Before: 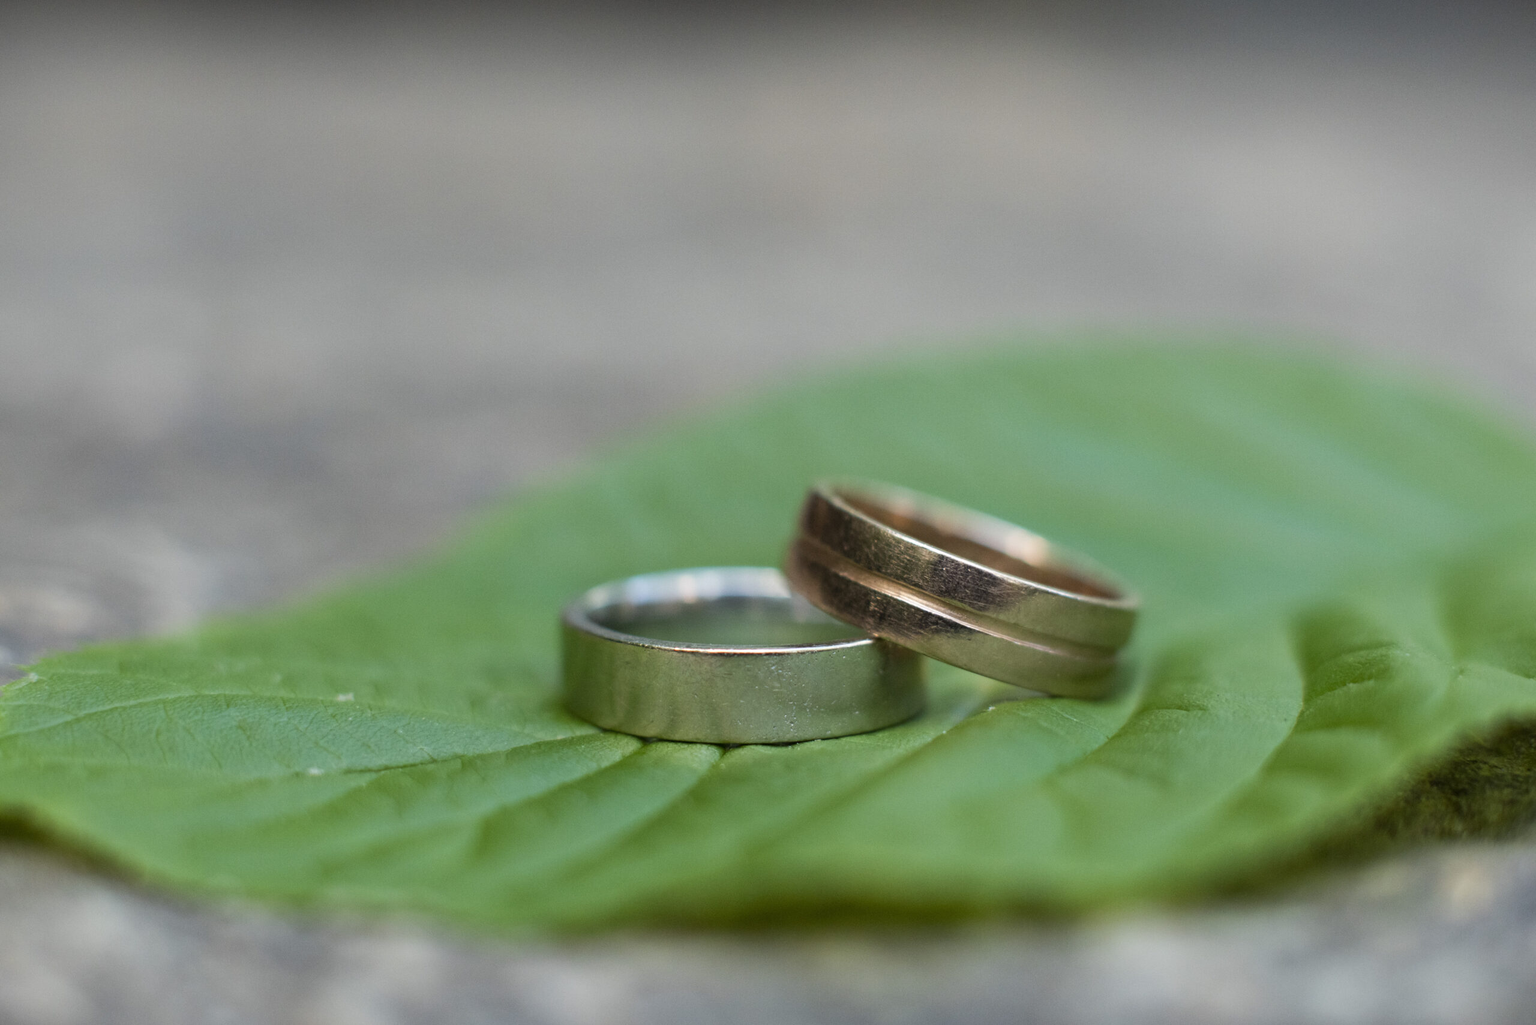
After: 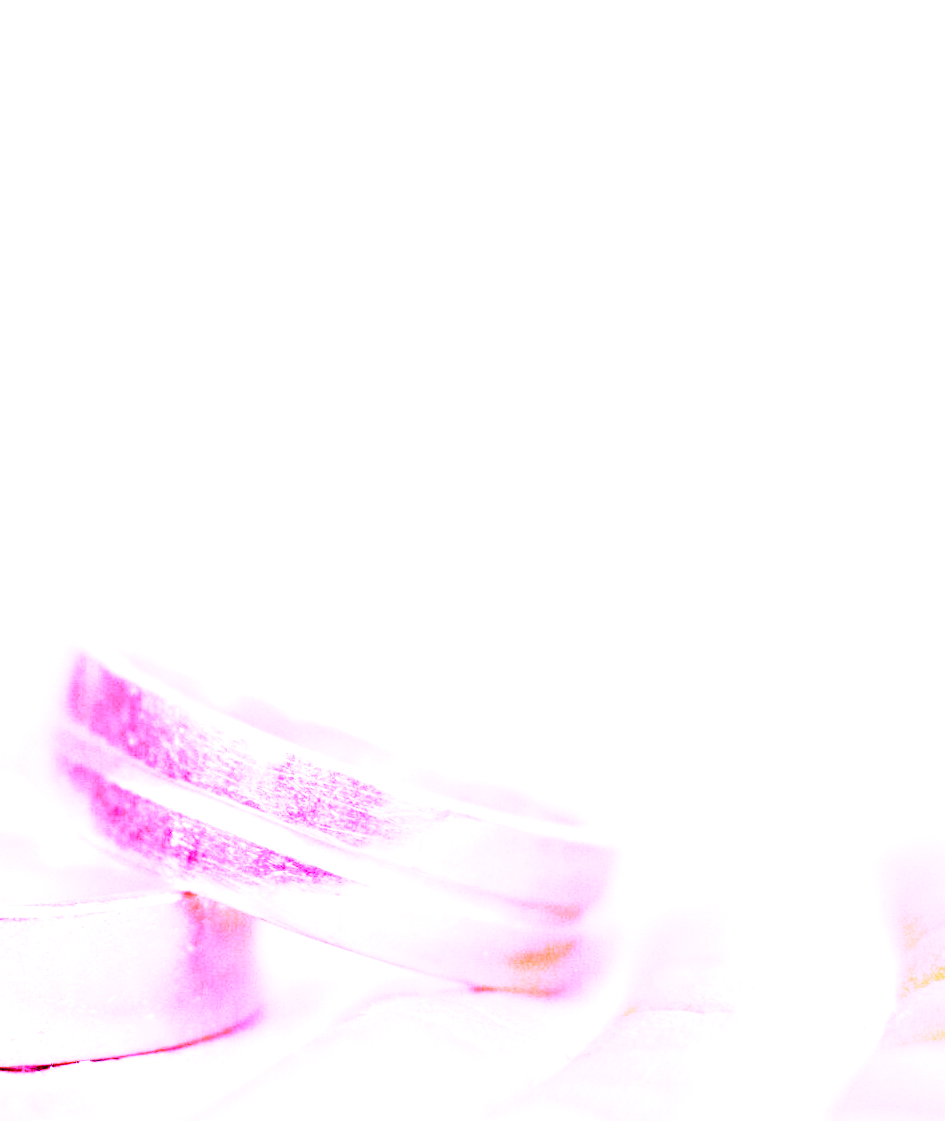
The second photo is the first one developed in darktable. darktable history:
crop and rotate: left 49.936%, top 10.094%, right 13.136%, bottom 24.256%
white balance: red 8, blue 8
base curve: curves: ch0 [(0, 0) (0.028, 0.03) (0.121, 0.232) (0.46, 0.748) (0.859, 0.968) (1, 1)], preserve colors none
